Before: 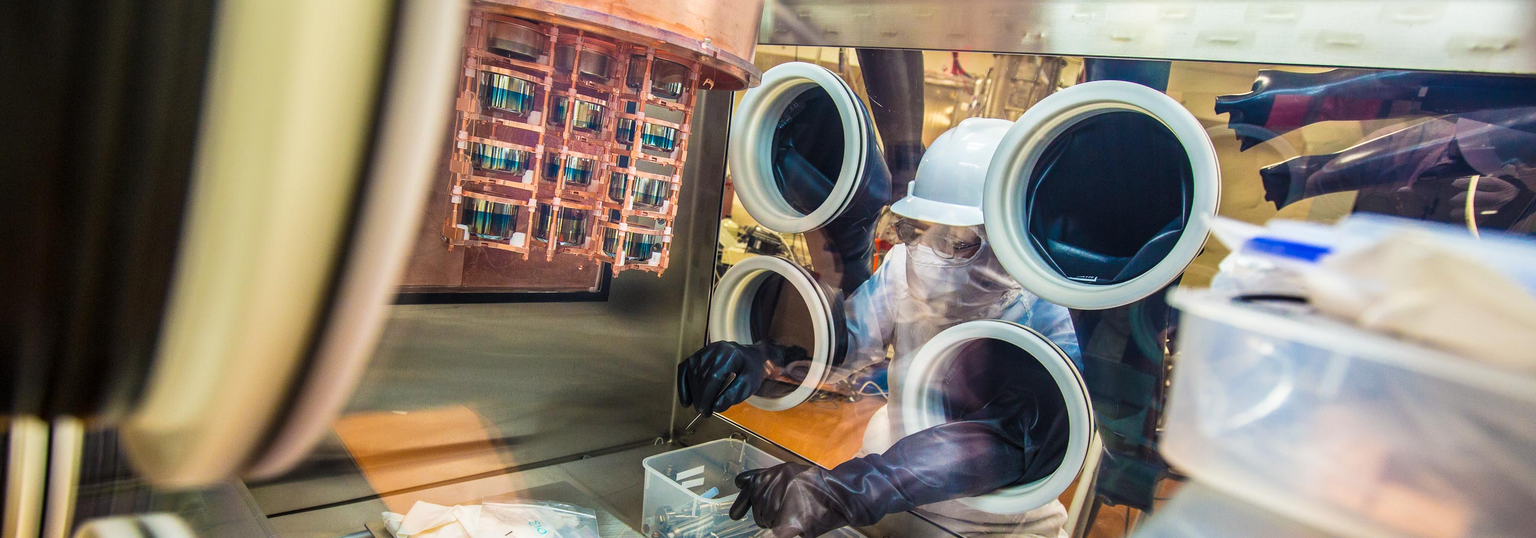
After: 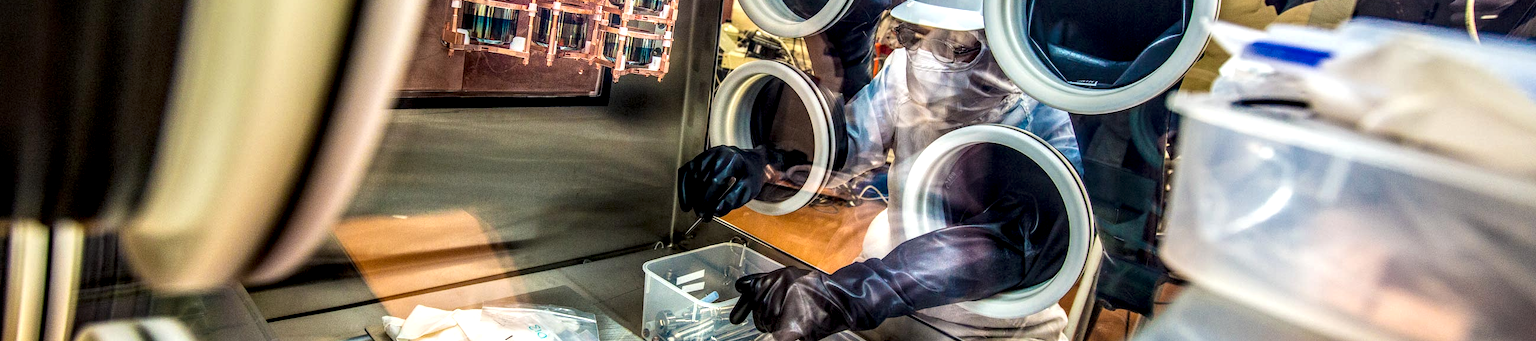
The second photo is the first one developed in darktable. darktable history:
crop and rotate: top 36.435%
local contrast: highlights 19%, detail 186%
